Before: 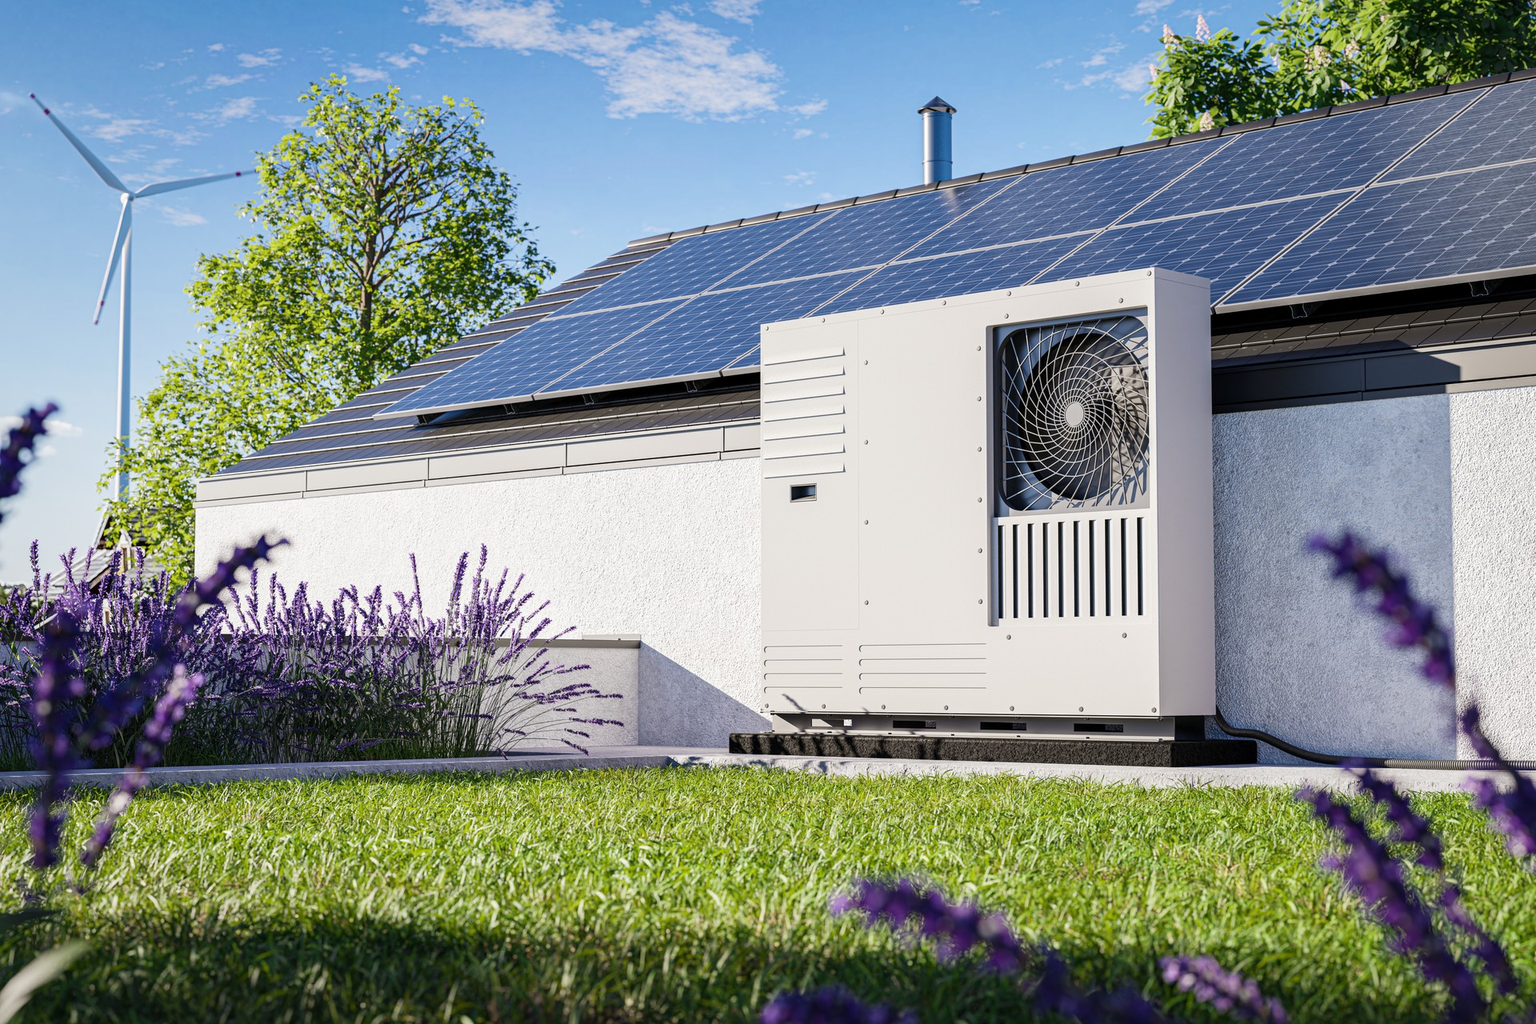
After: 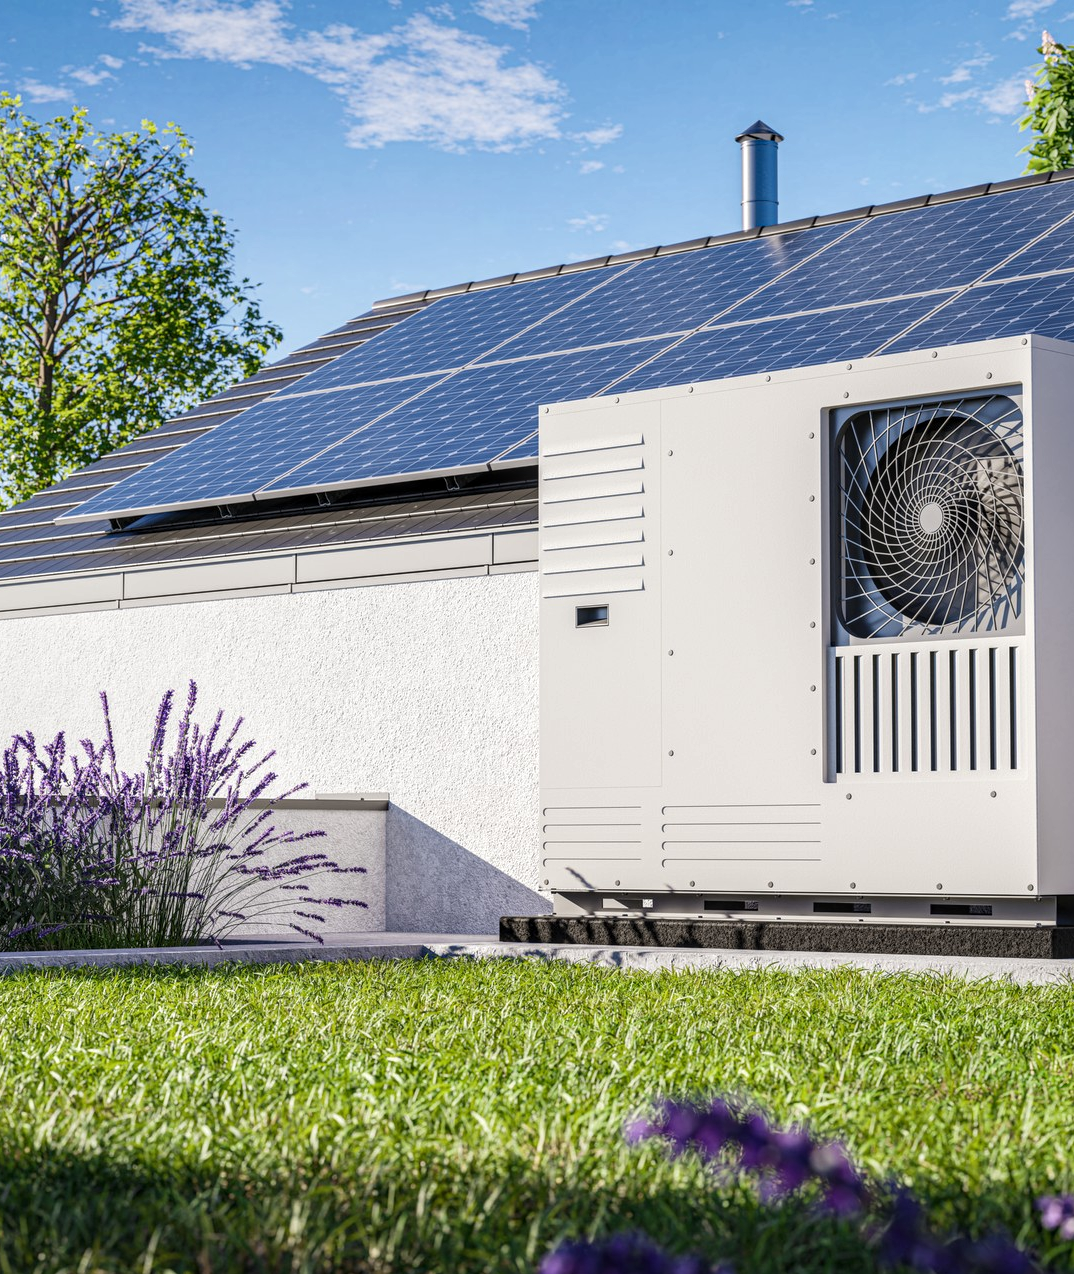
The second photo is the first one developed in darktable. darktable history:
crop: left 21.497%, right 22.545%
local contrast: on, module defaults
